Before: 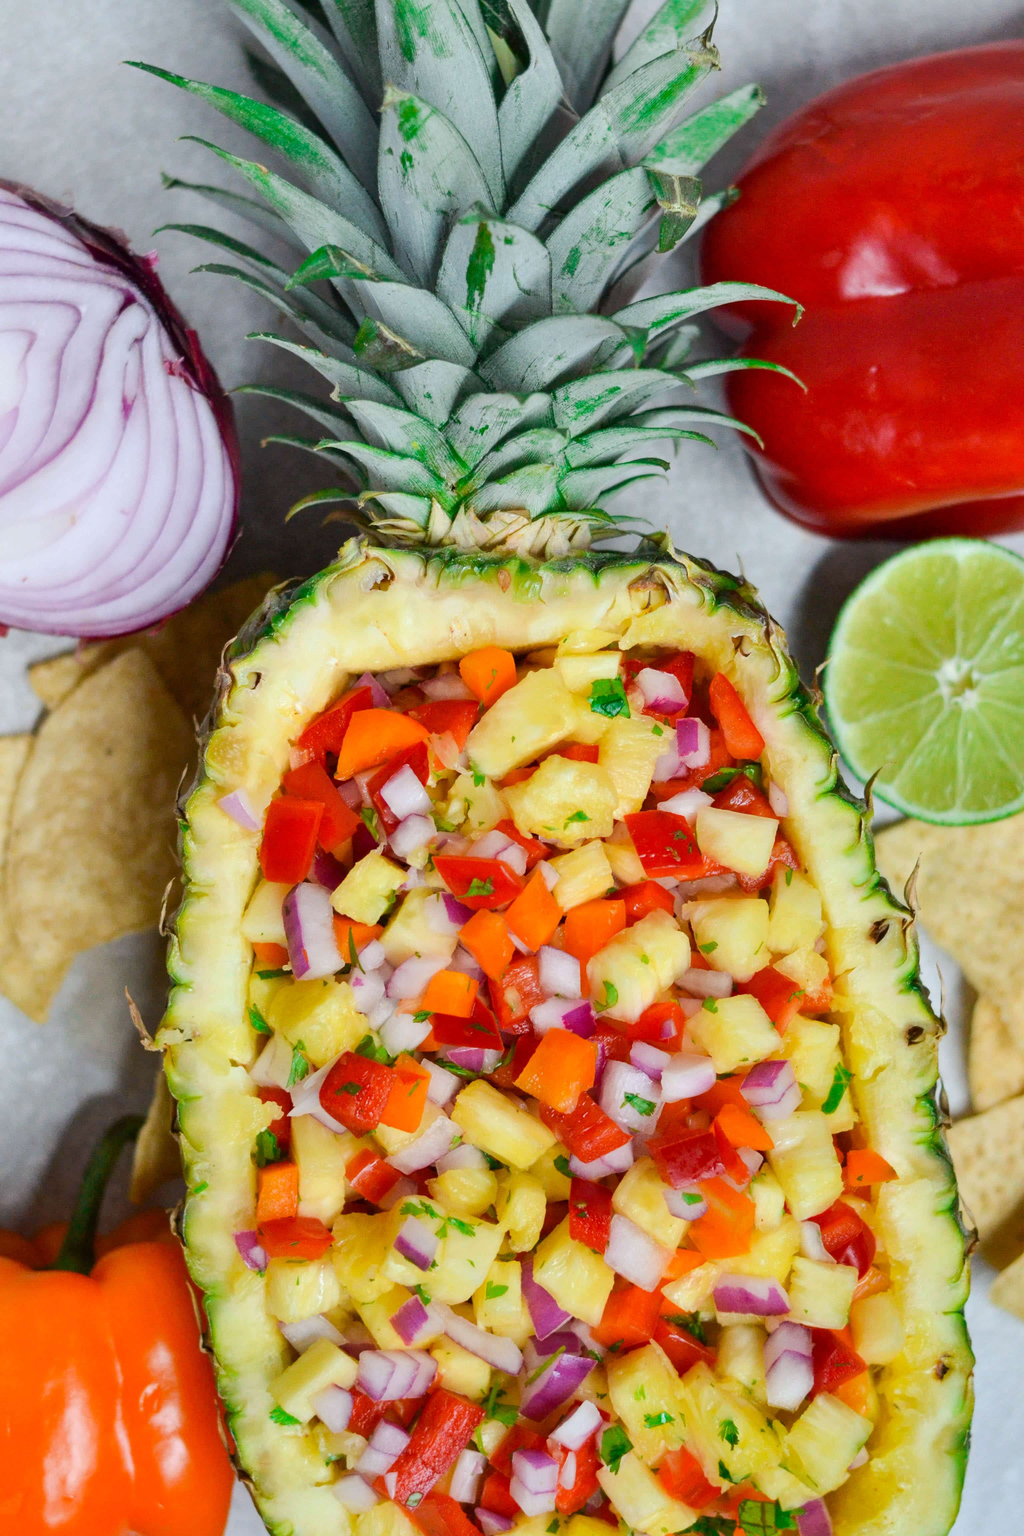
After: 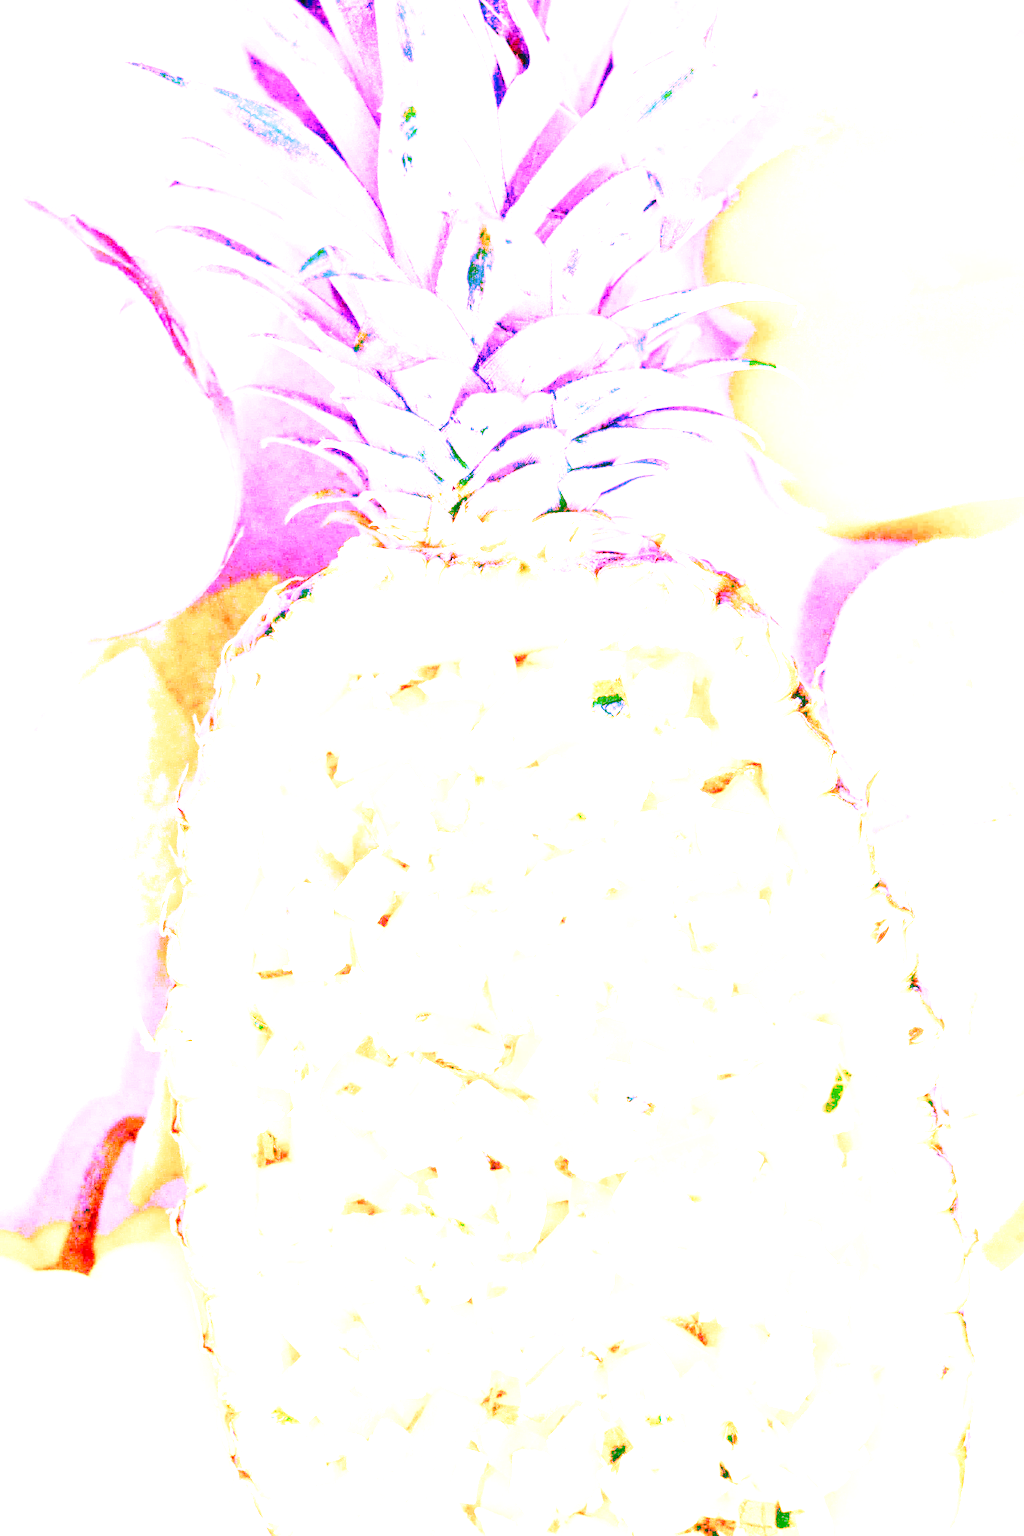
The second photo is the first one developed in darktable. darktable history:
exposure: black level correction 0, exposure 0.6 EV, compensate highlight preservation false
base curve: curves: ch0 [(0, 0) (0.028, 0.03) (0.121, 0.232) (0.46, 0.748) (0.859, 0.968) (1, 1)], preserve colors none
white balance: red 8, blue 8
